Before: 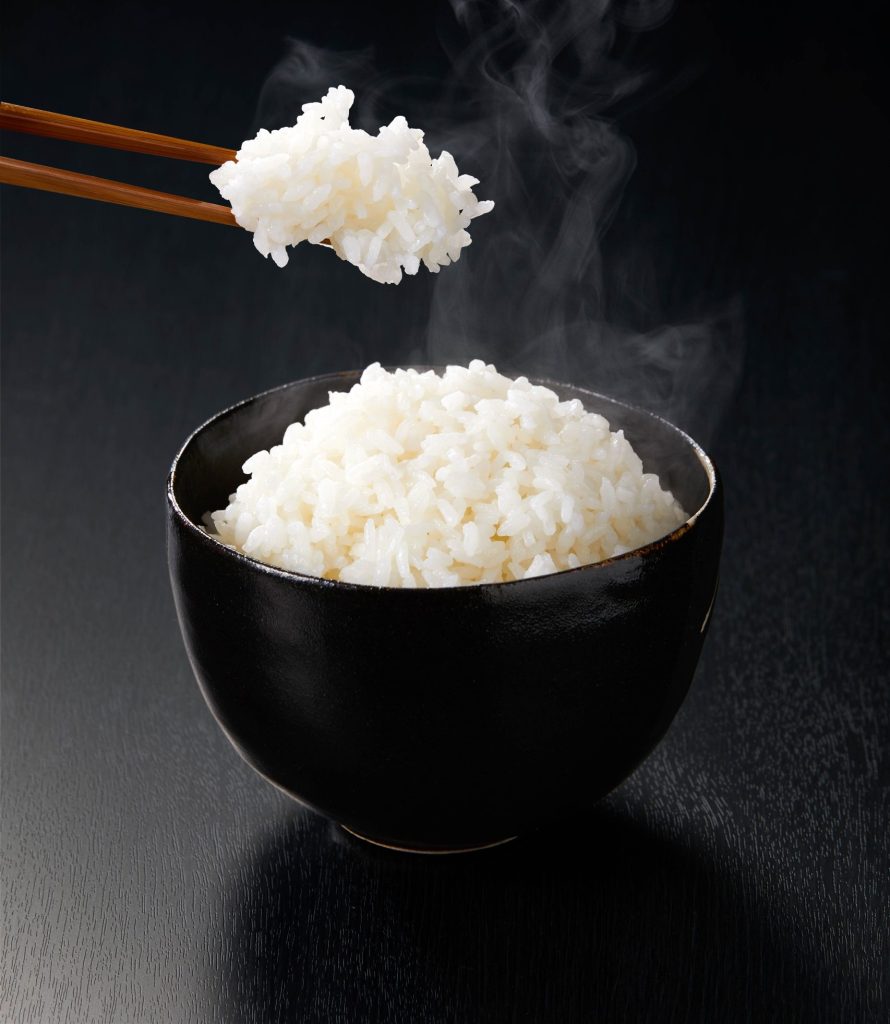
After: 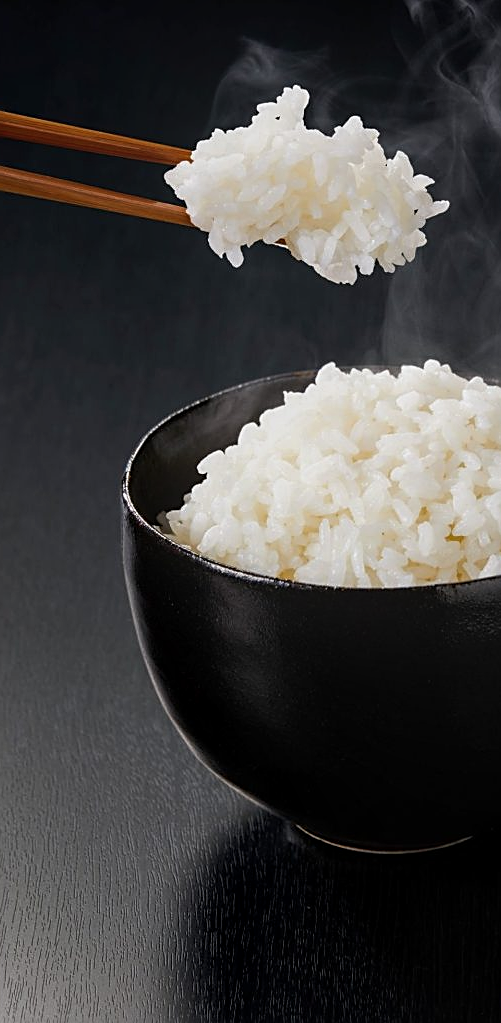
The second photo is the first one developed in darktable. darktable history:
sharpen: on, module defaults
tone equalizer: on, module defaults
local contrast: on, module defaults
exposure: exposure -0.157 EV, compensate highlight preservation false
crop: left 5.114%, right 38.589%
